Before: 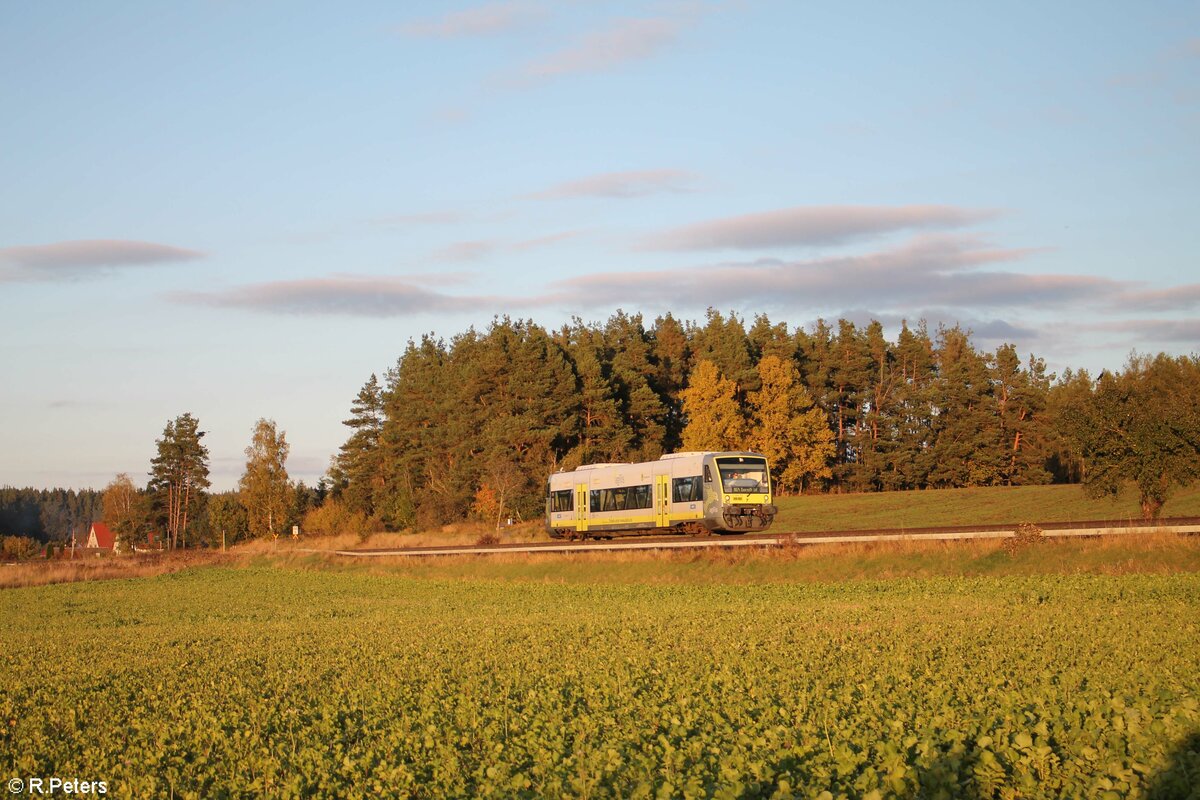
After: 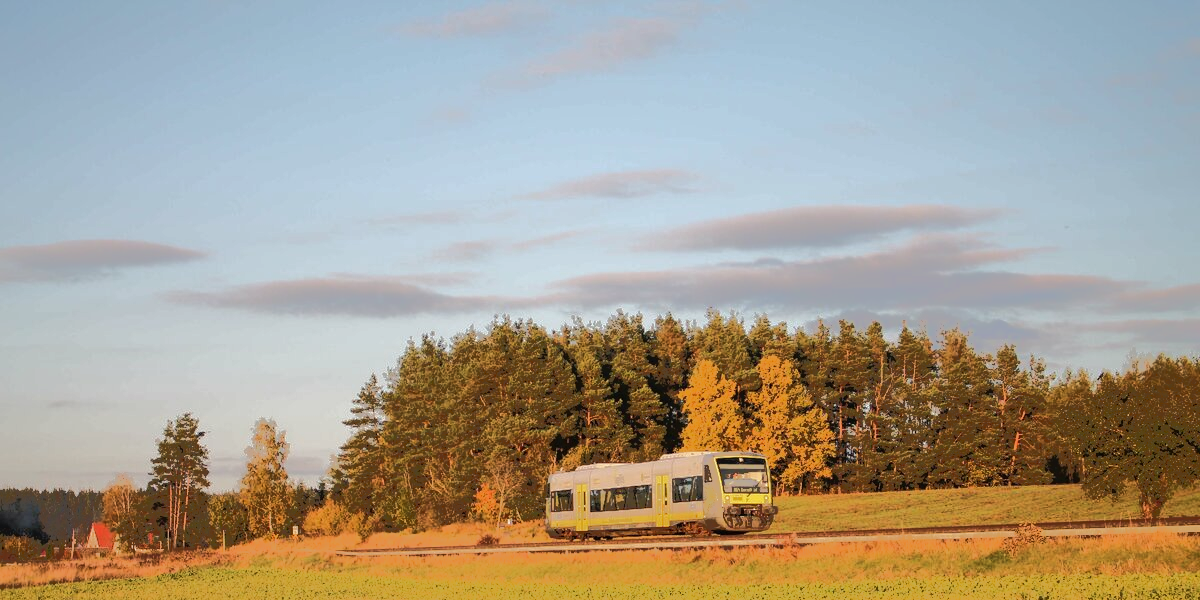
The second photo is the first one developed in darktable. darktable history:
crop: bottom 24.985%
tone equalizer: -7 EV -0.621 EV, -6 EV 0.999 EV, -5 EV -0.457 EV, -4 EV 0.444 EV, -3 EV 0.444 EV, -2 EV 0.132 EV, -1 EV -0.126 EV, +0 EV -0.382 EV, edges refinement/feathering 500, mask exposure compensation -1.57 EV, preserve details no
